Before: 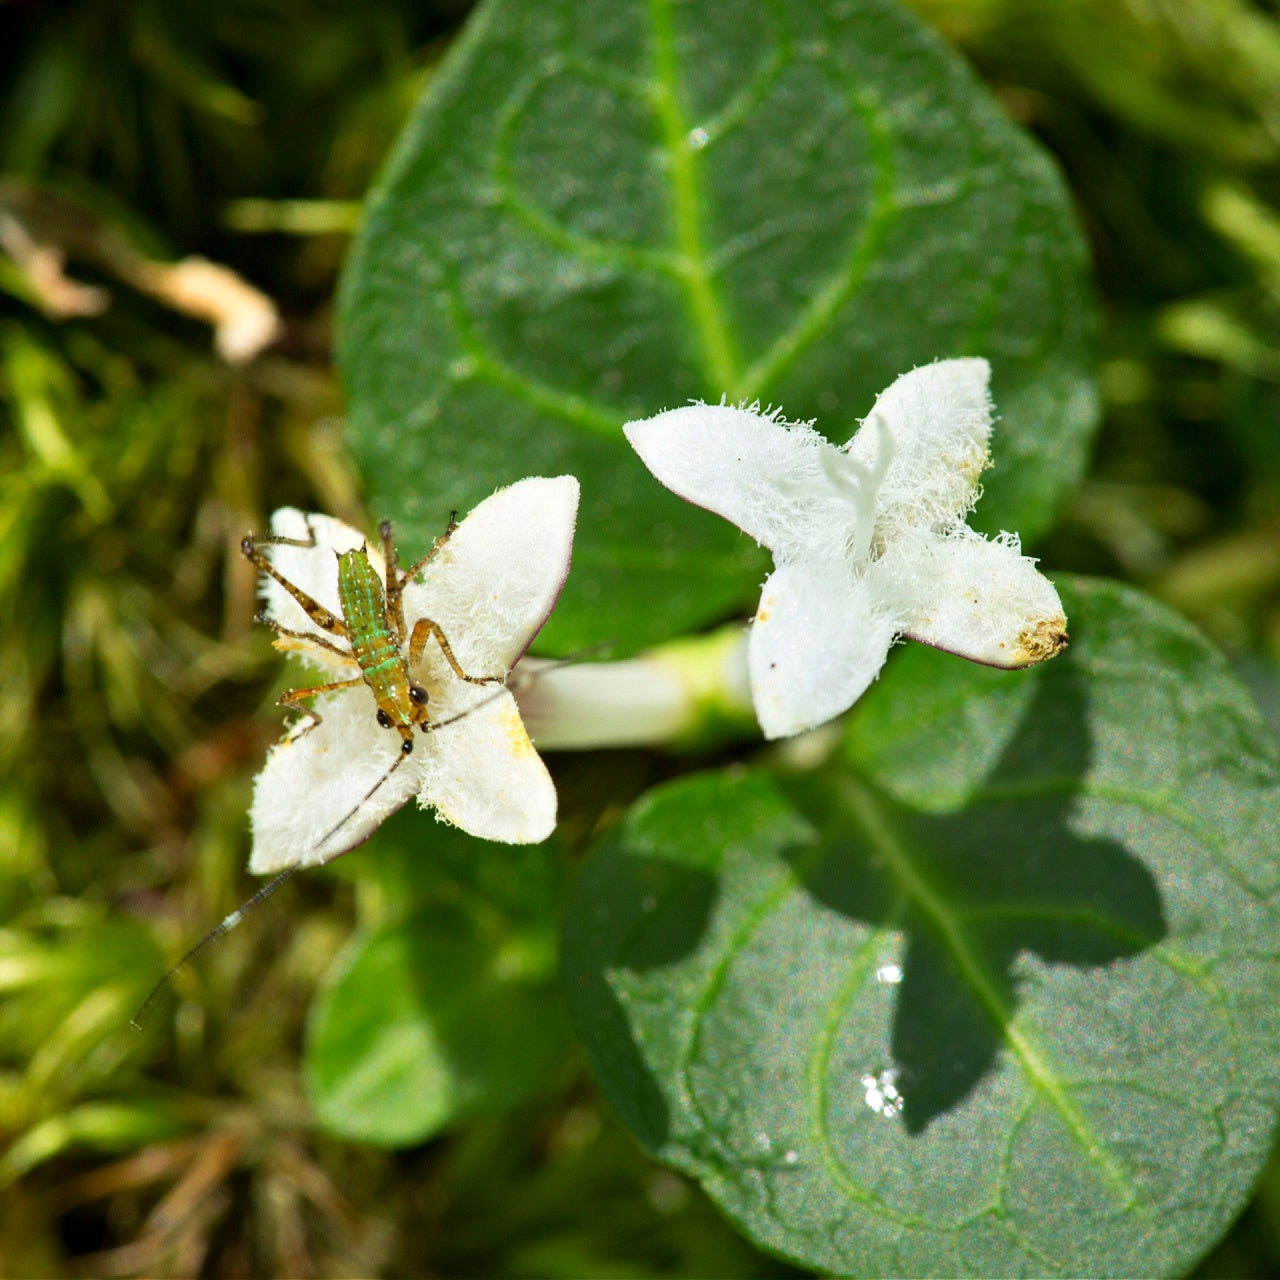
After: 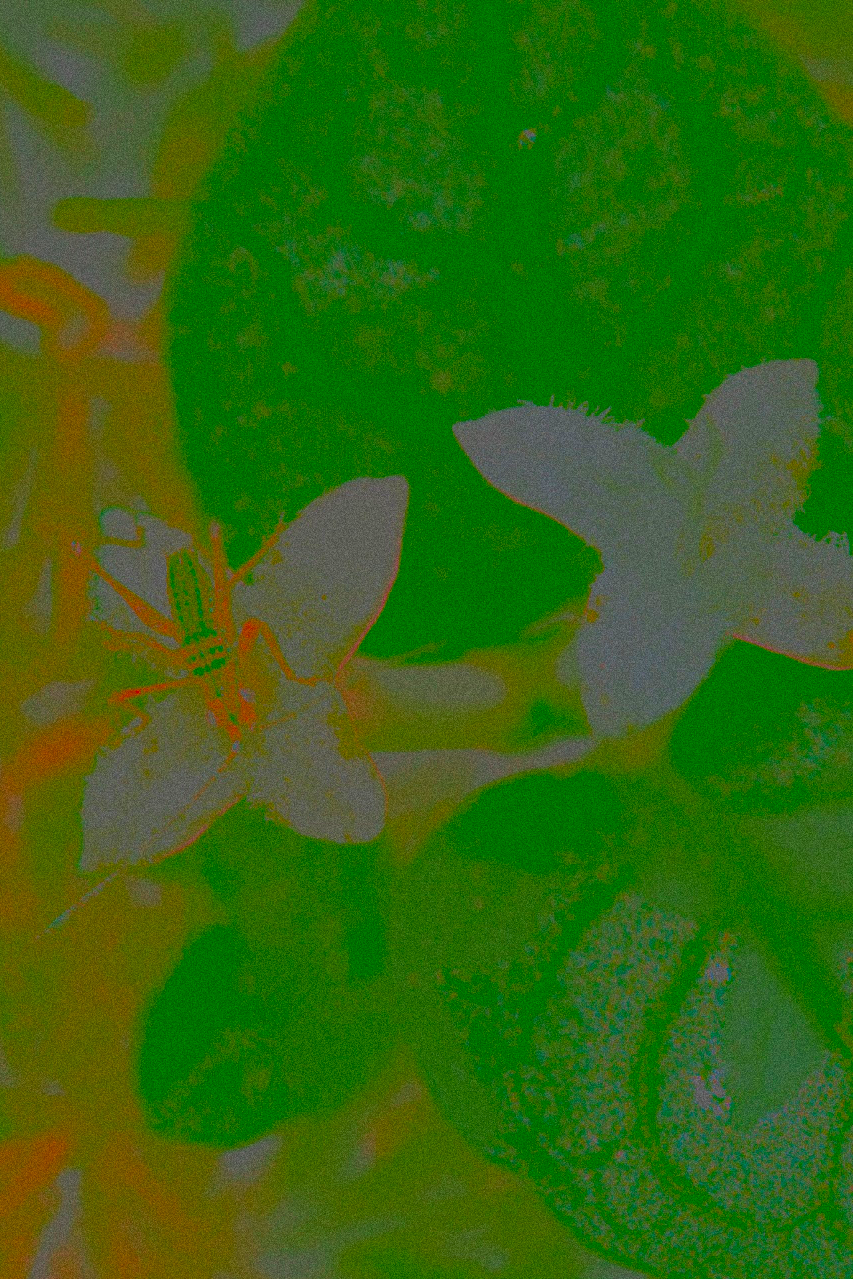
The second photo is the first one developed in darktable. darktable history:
grain: coarseness 0.09 ISO, strength 40%
tone equalizer: on, module defaults
crop and rotate: left 13.409%, right 19.924%
contrast brightness saturation: contrast -0.99, brightness -0.17, saturation 0.75
